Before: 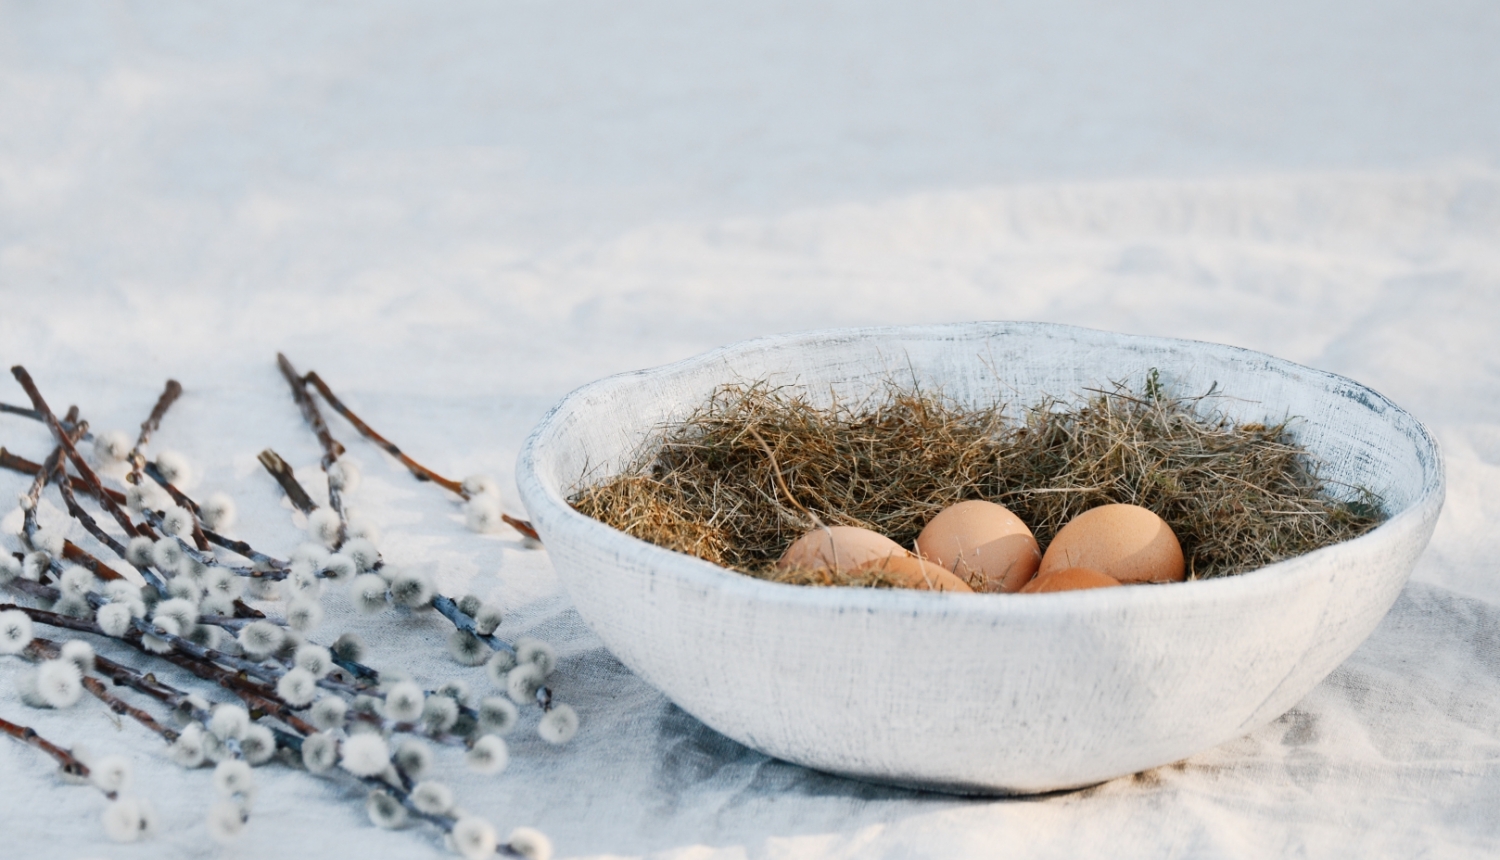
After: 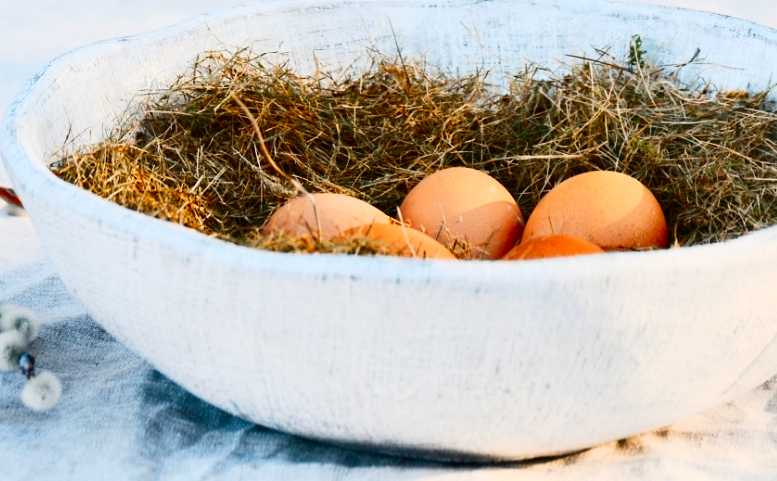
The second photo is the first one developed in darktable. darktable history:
crop: left 34.479%, top 38.822%, right 13.718%, bottom 5.172%
contrast brightness saturation: contrast 0.26, brightness 0.02, saturation 0.87
